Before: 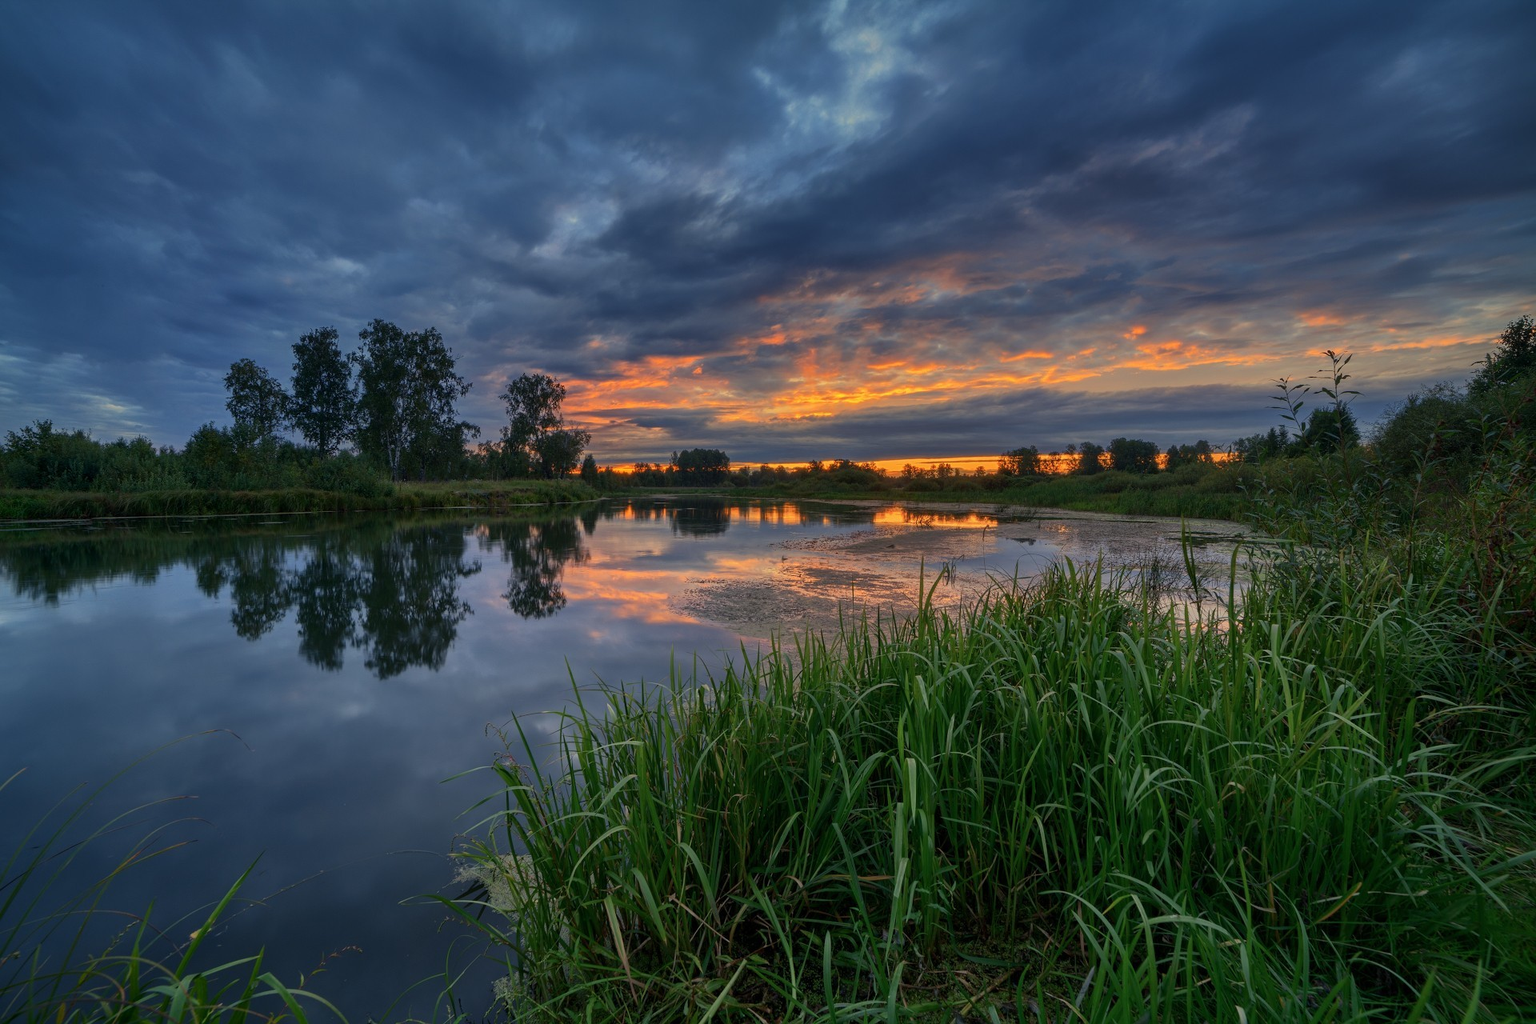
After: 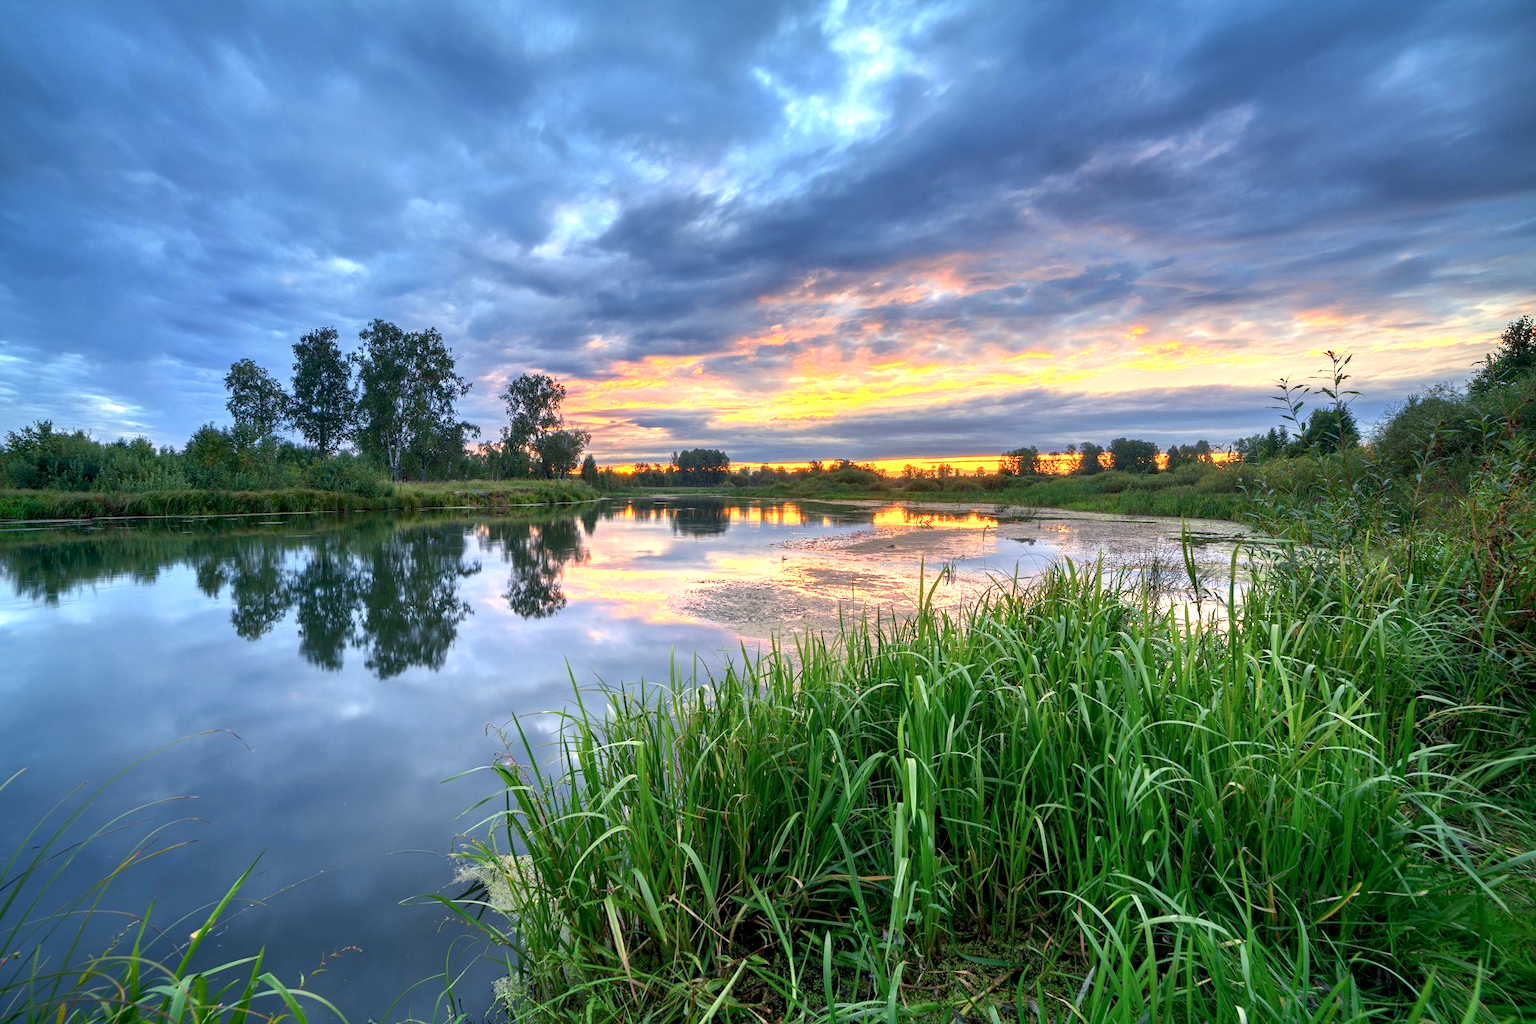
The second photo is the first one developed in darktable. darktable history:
exposure: black level correction 0.001, exposure 1.842 EV, compensate highlight preservation false
